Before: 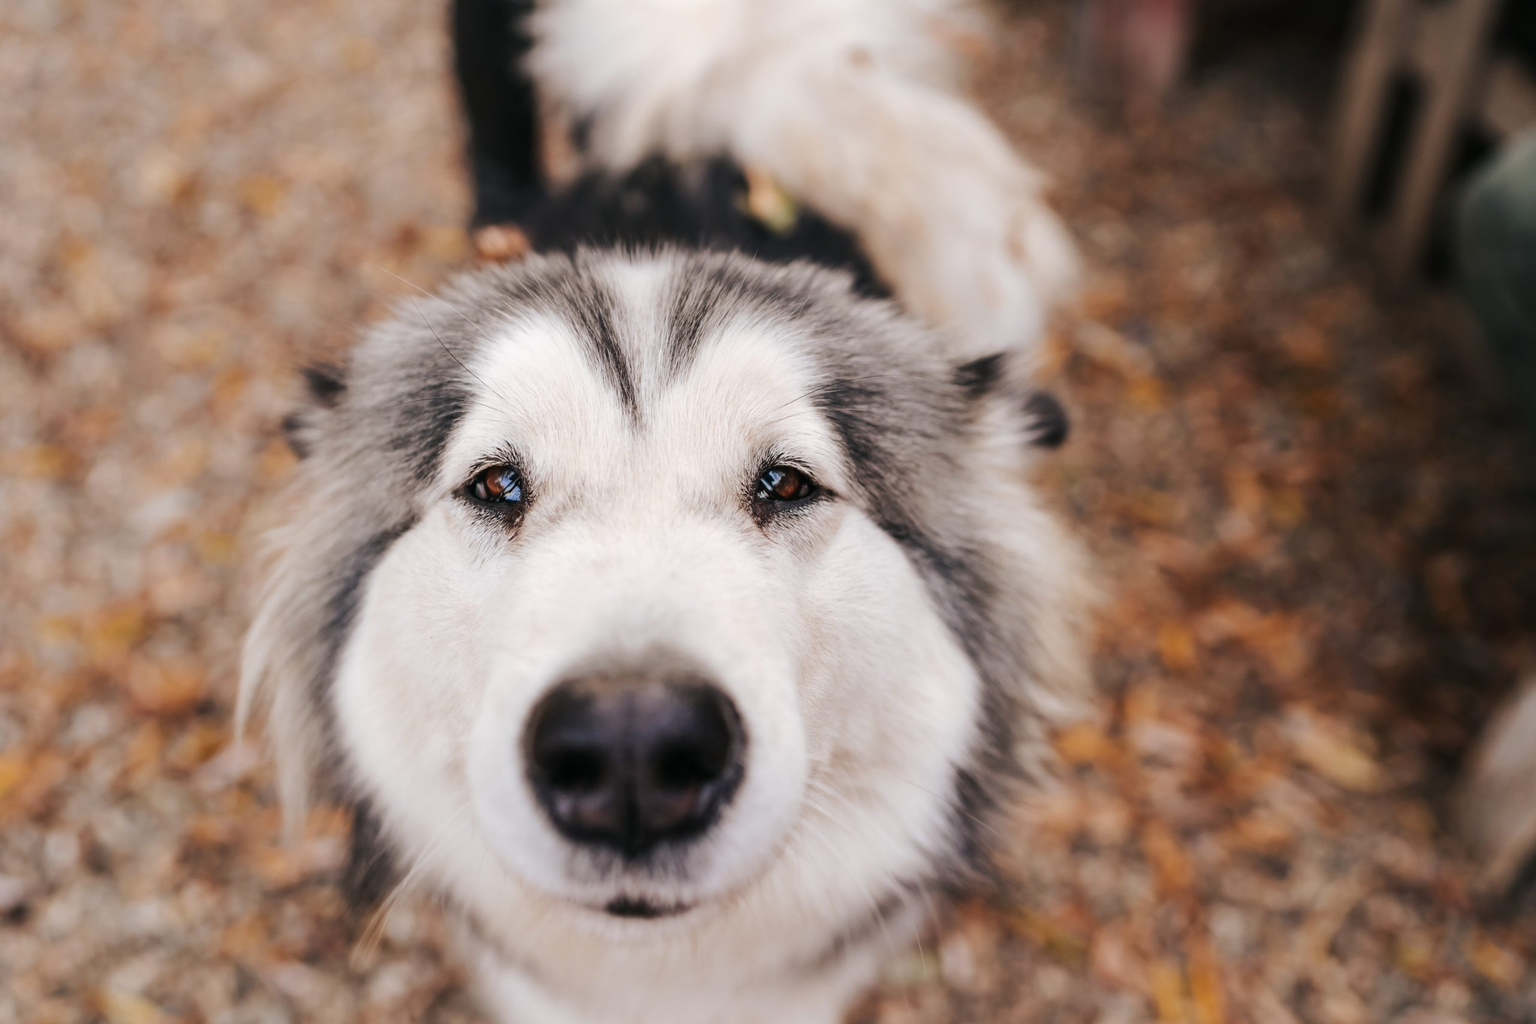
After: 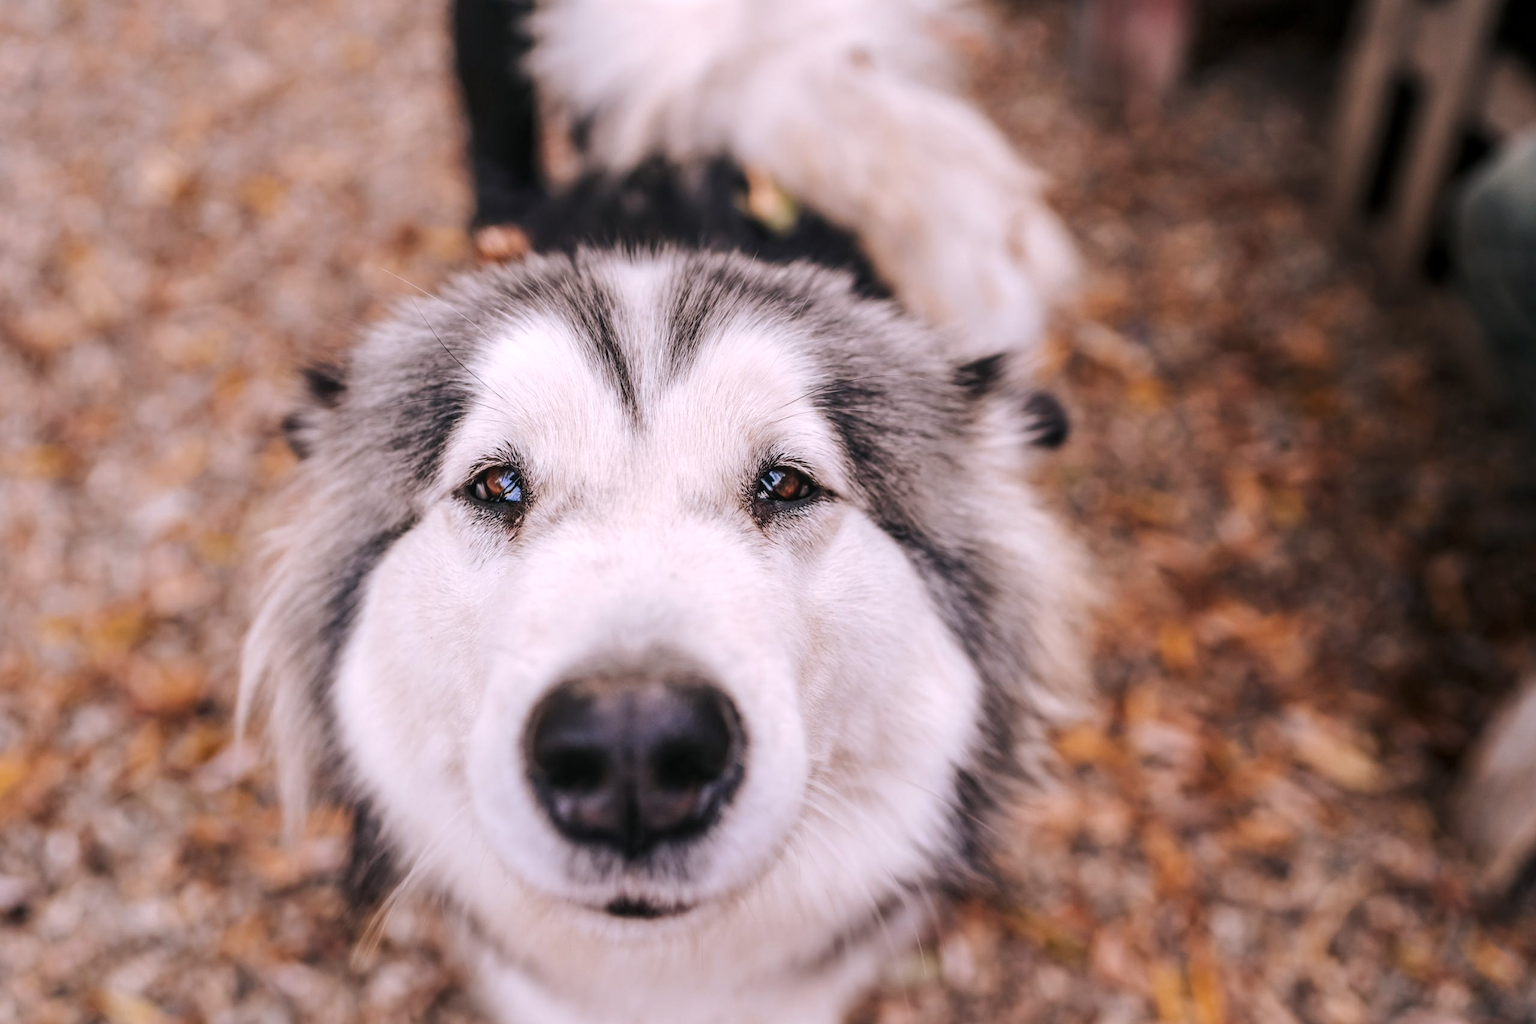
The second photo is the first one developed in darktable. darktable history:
white balance: red 1.05, blue 1.072
local contrast: on, module defaults
